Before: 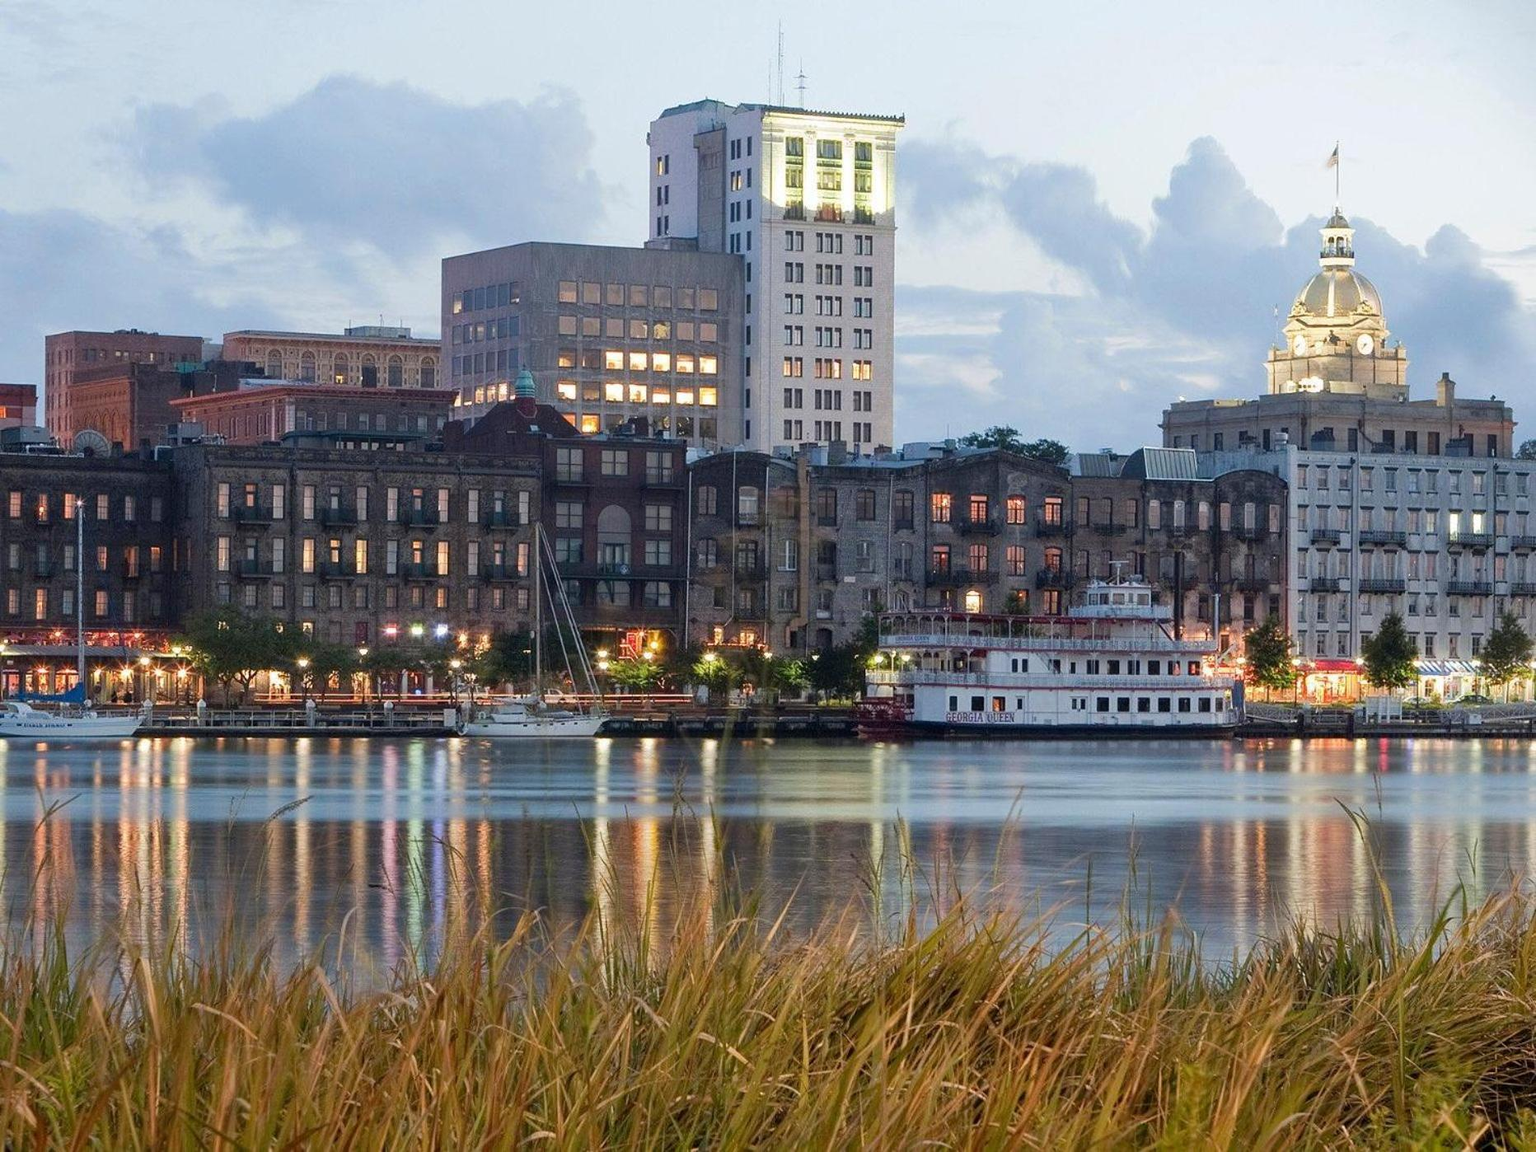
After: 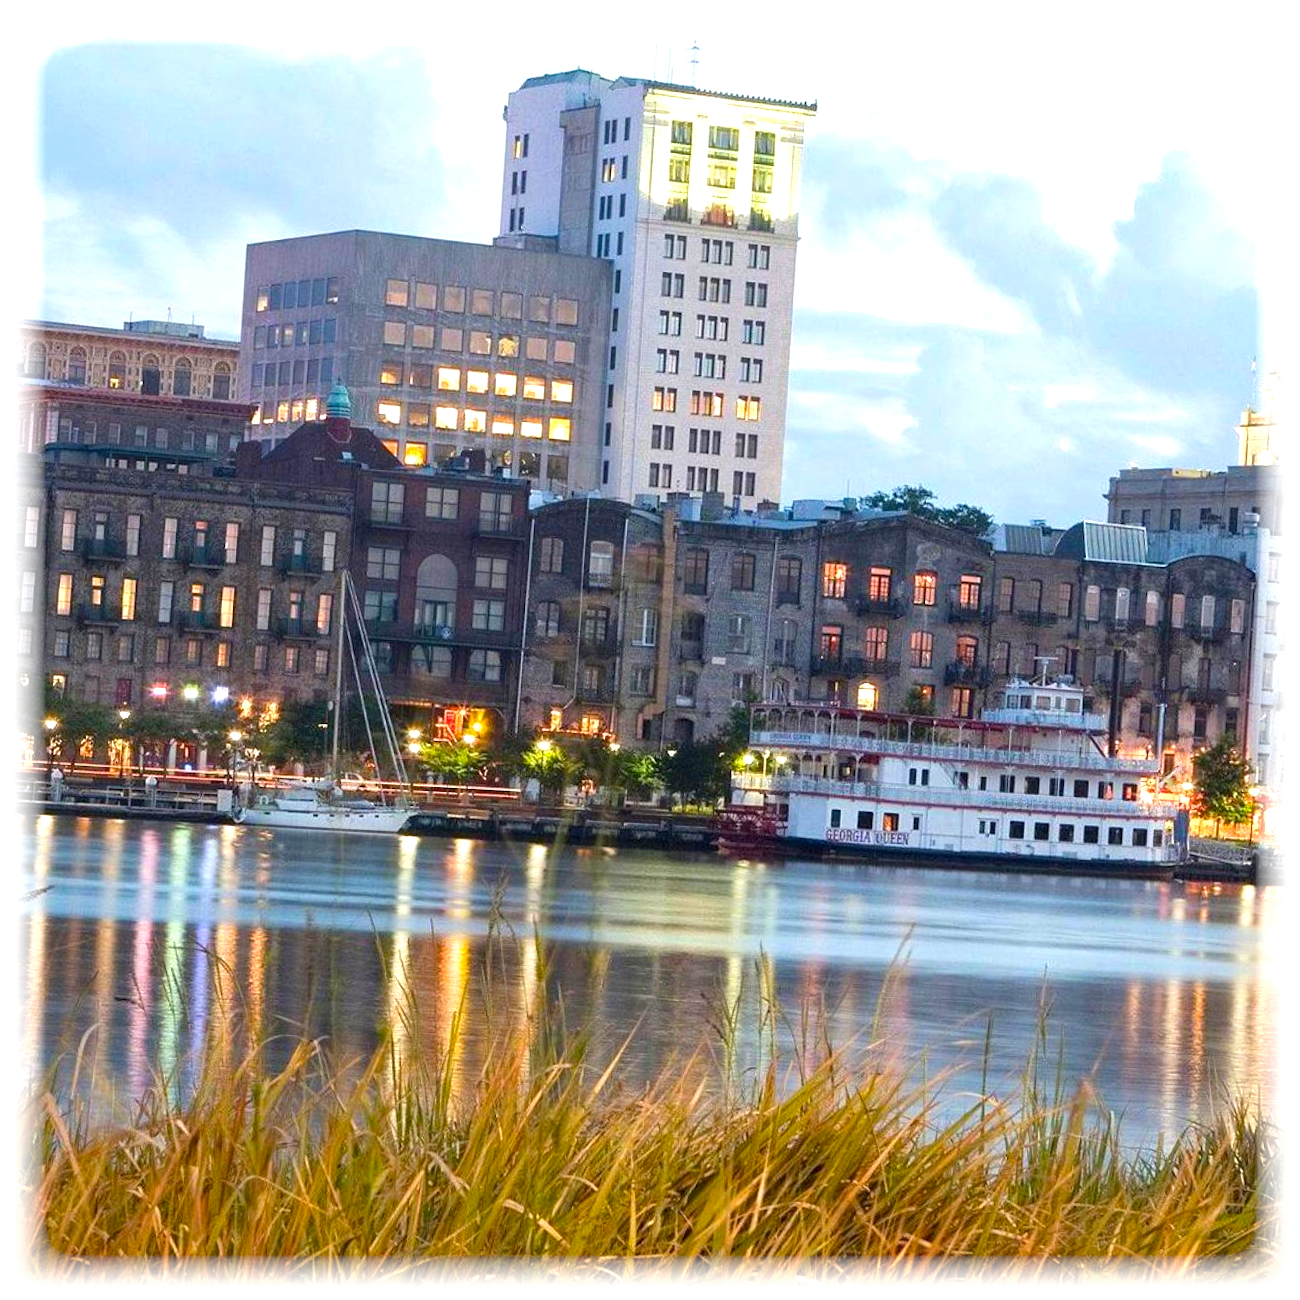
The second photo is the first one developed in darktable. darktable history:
color balance rgb: perceptual saturation grading › global saturation 20%, global vibrance 20%
crop and rotate: angle -3.27°, left 14.277%, top 0.028%, right 10.766%, bottom 0.028%
vignetting: fall-off start 93%, fall-off radius 5%, brightness 1, saturation -0.49, automatic ratio true, width/height ratio 1.332, shape 0.04, unbound false
exposure: black level correction 0, exposure 0.7 EV, compensate exposure bias true, compensate highlight preservation false
tone equalizer: on, module defaults
